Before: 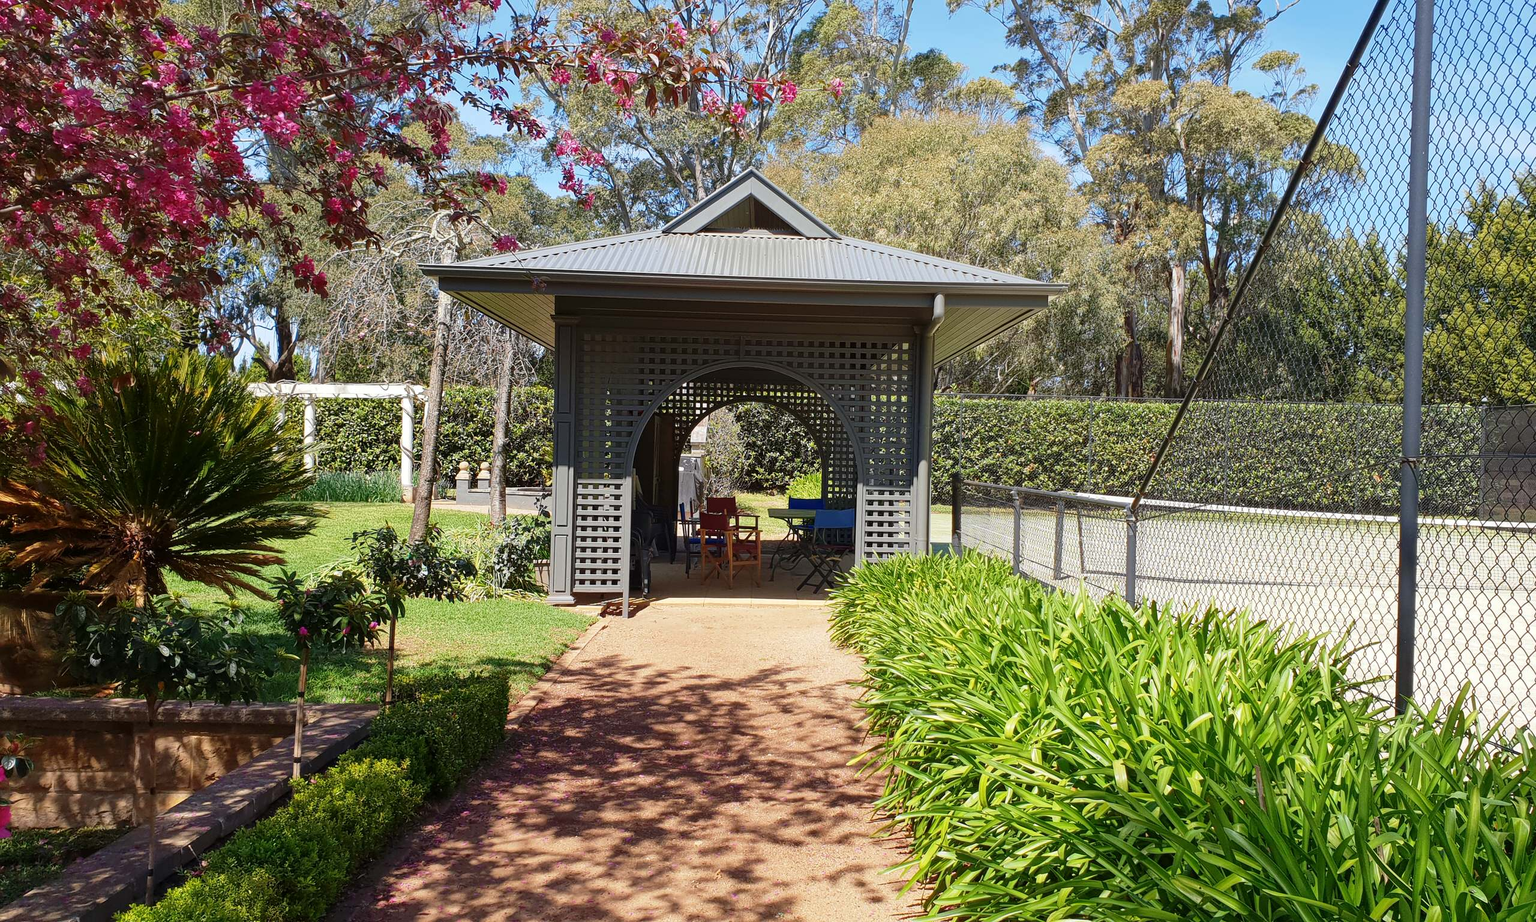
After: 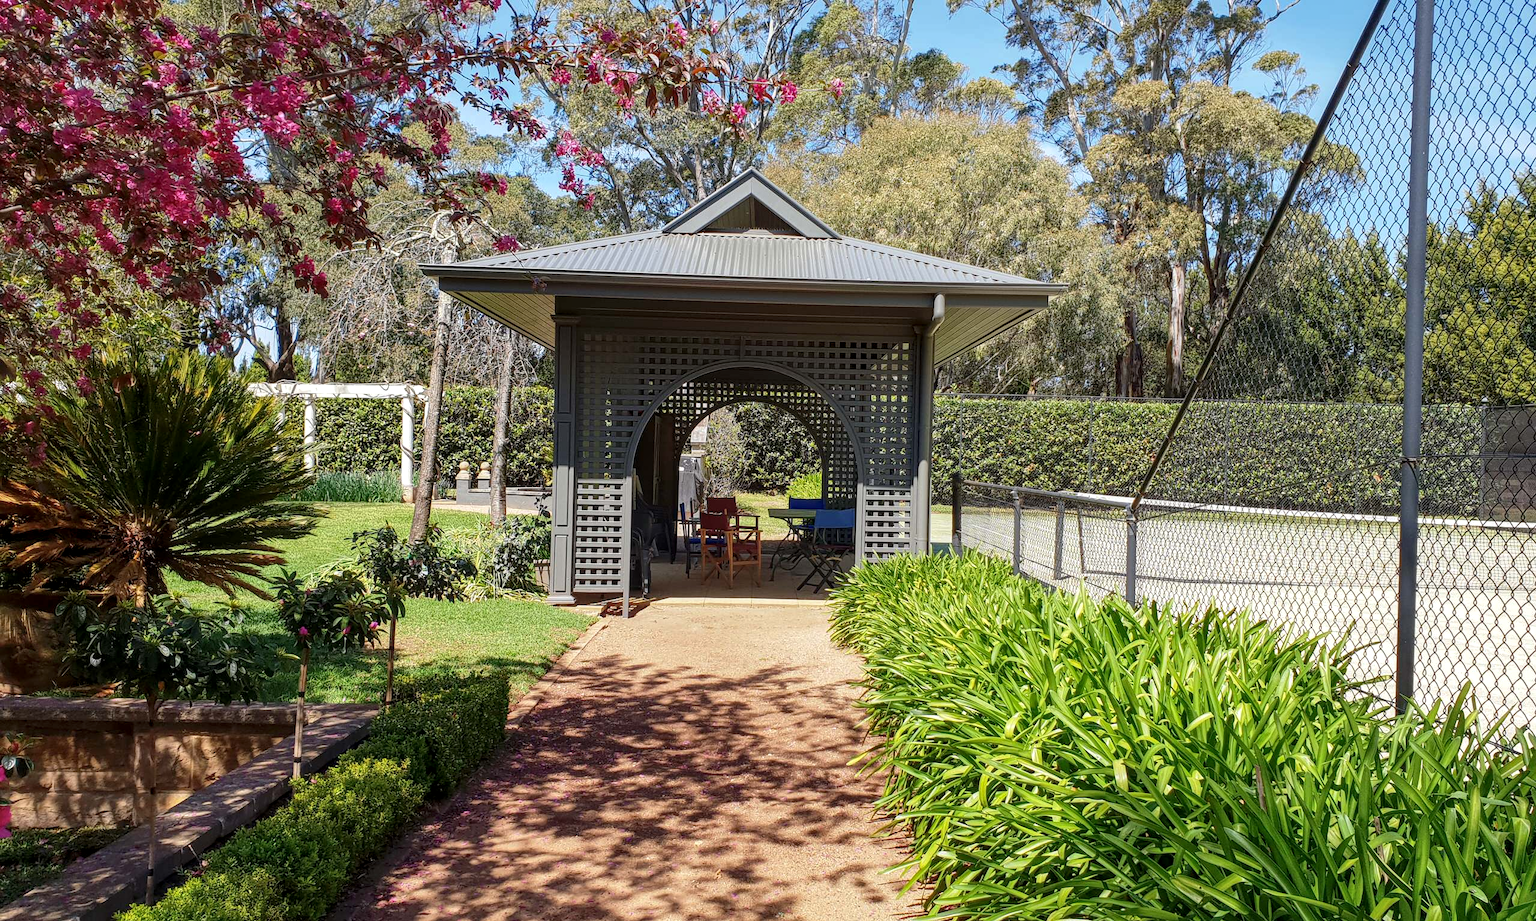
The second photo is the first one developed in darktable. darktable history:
shadows and highlights: shadows 8.49, white point adjustment 1.06, highlights -38.85
local contrast: detail 130%
